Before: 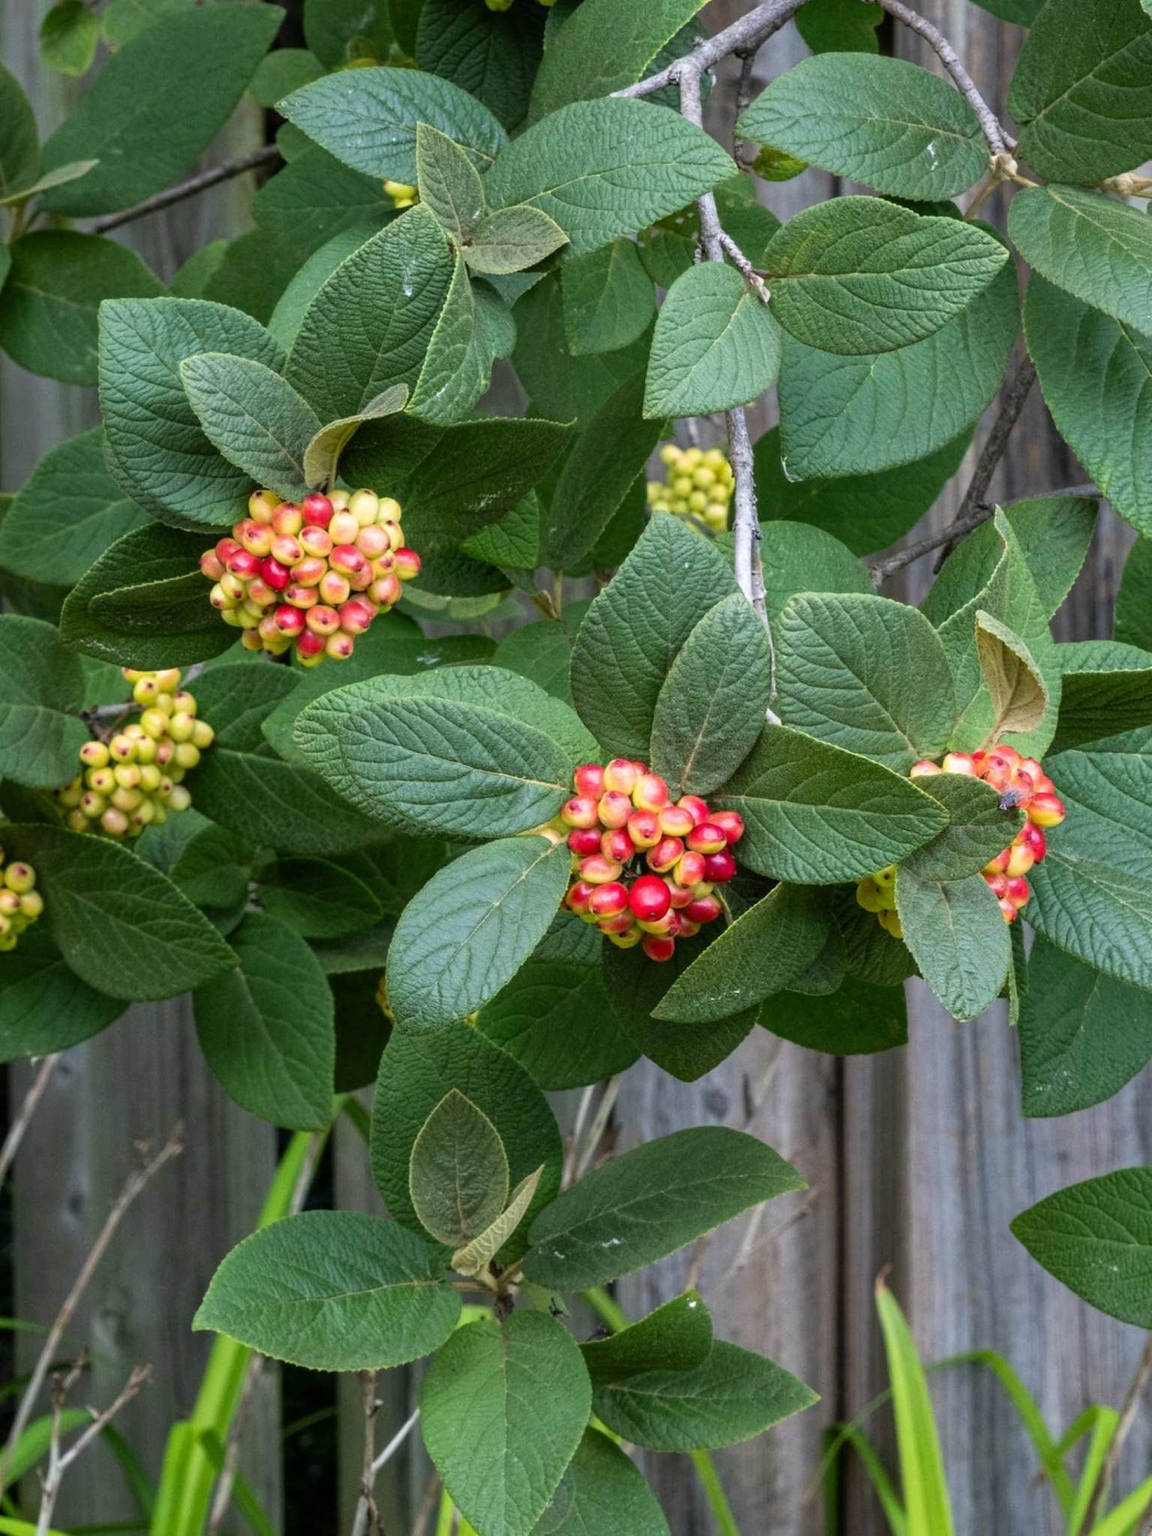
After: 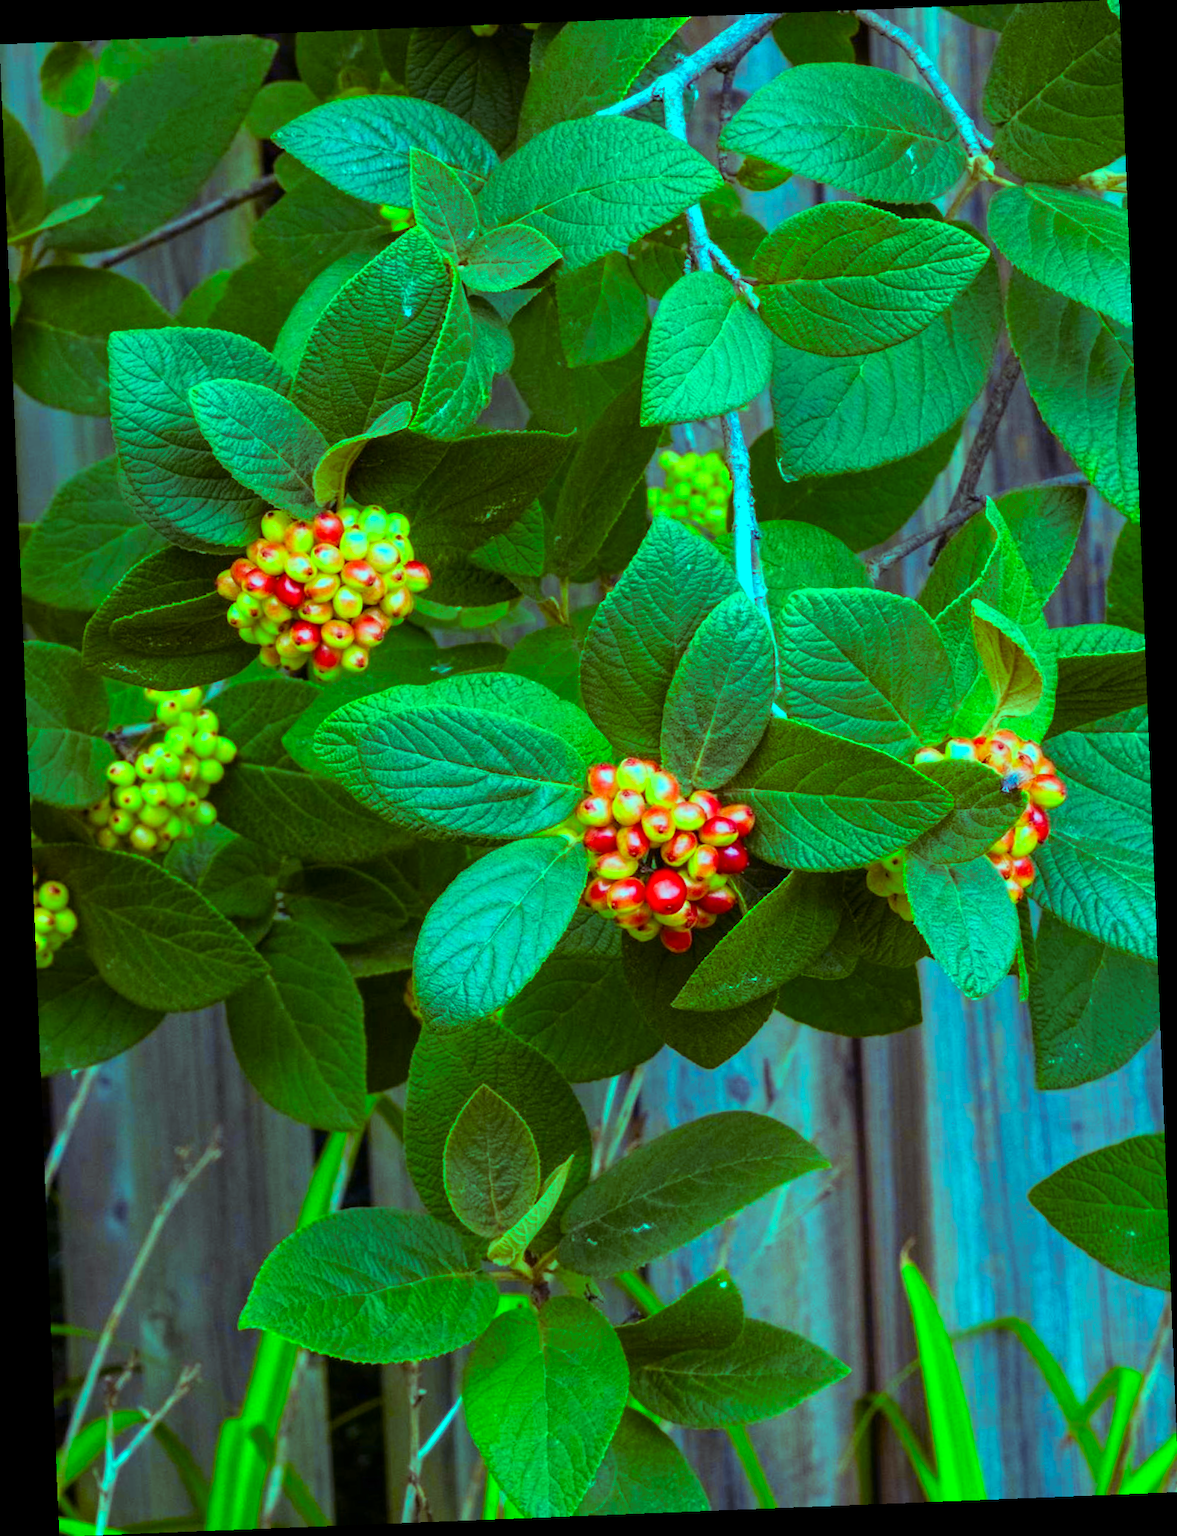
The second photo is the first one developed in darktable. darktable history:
color balance rgb: shadows lift › luminance 0.49%, shadows lift › chroma 6.83%, shadows lift › hue 300.29°, power › hue 208.98°, highlights gain › luminance 20.24%, highlights gain › chroma 13.17%, highlights gain › hue 173.85°, perceptual saturation grading › global saturation 18.05%
color contrast: green-magenta contrast 1.12, blue-yellow contrast 1.95, unbound 0
rotate and perspective: rotation -2.29°, automatic cropping off
